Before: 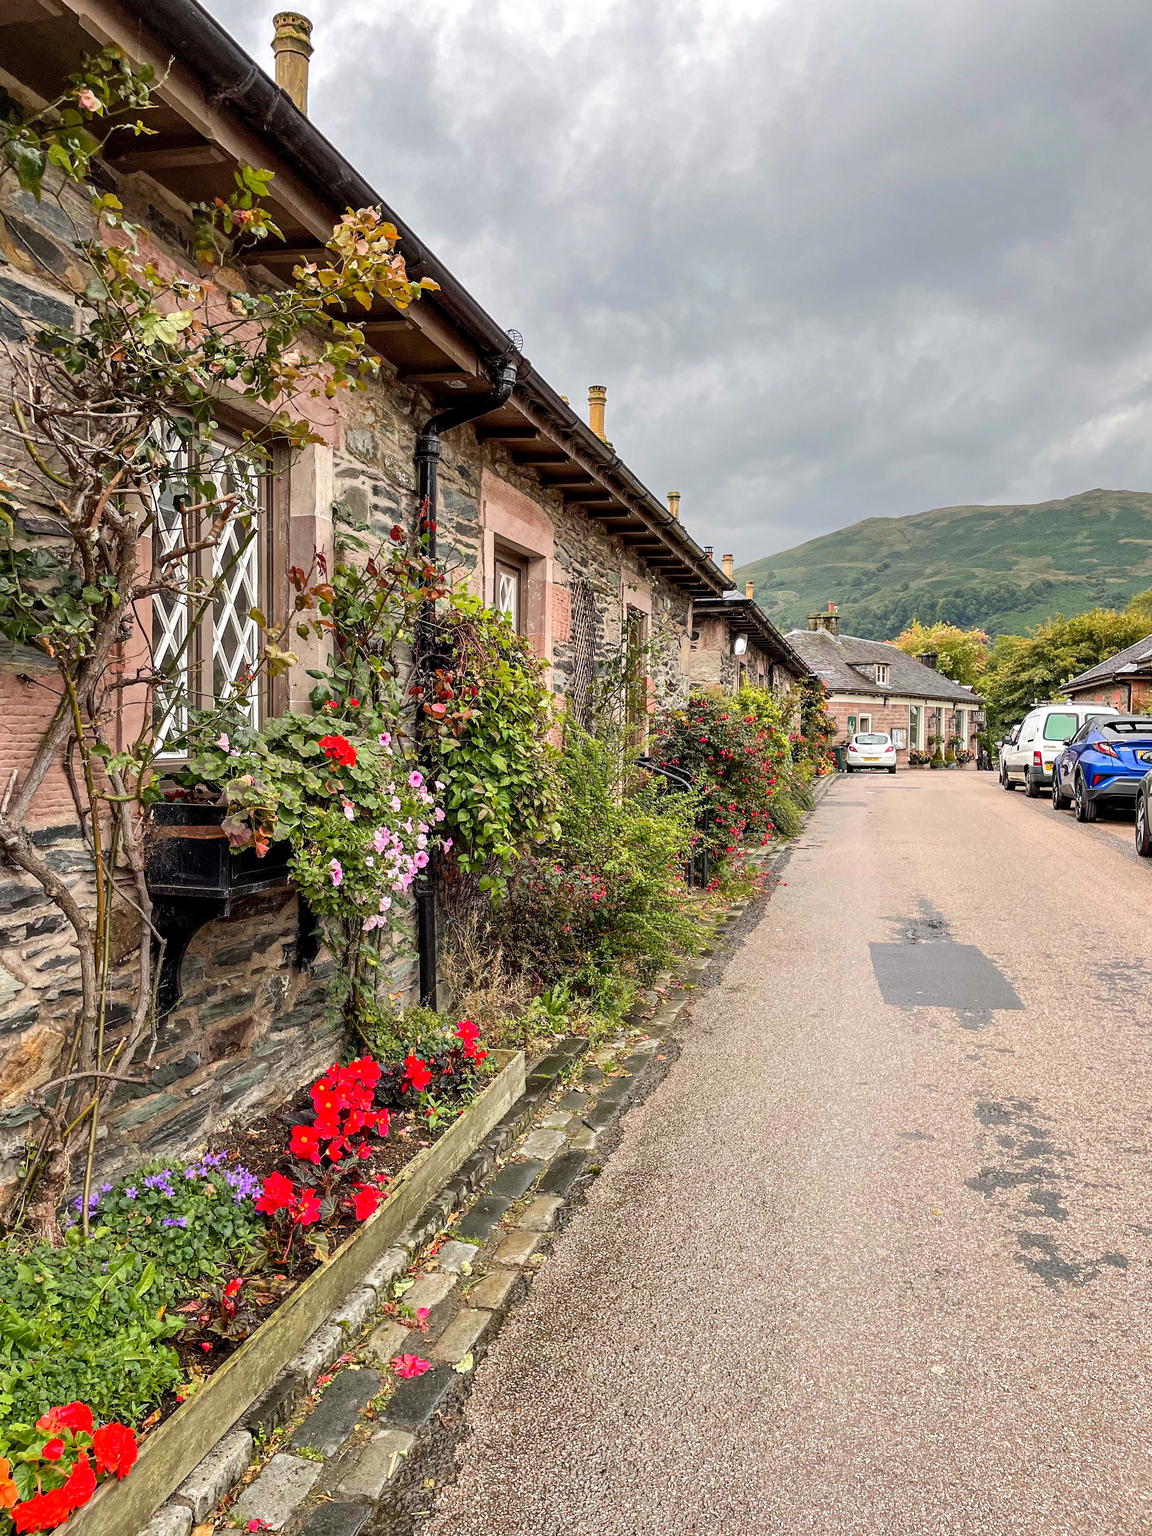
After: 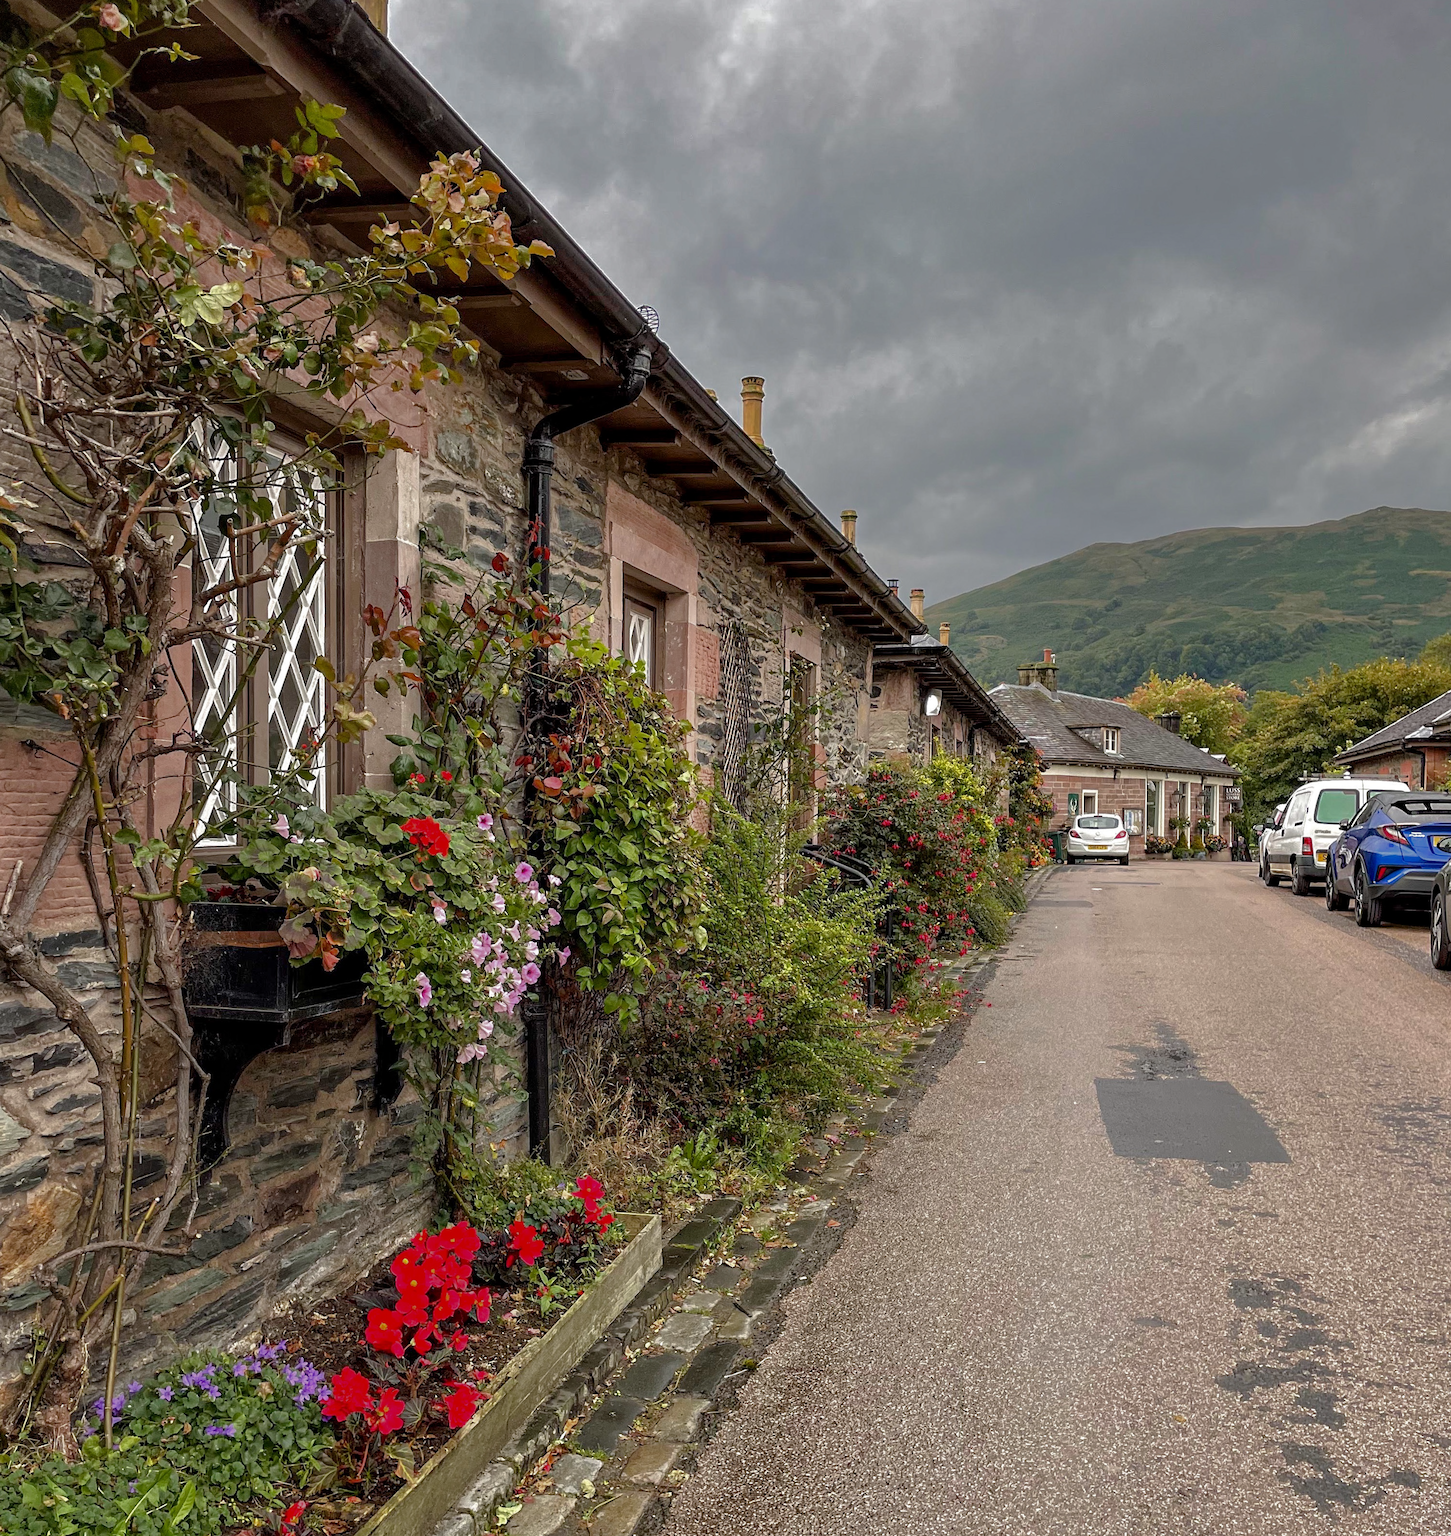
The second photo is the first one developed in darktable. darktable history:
crop and rotate: top 5.667%, bottom 14.937%
base curve: curves: ch0 [(0, 0) (0.841, 0.609) (1, 1)]
